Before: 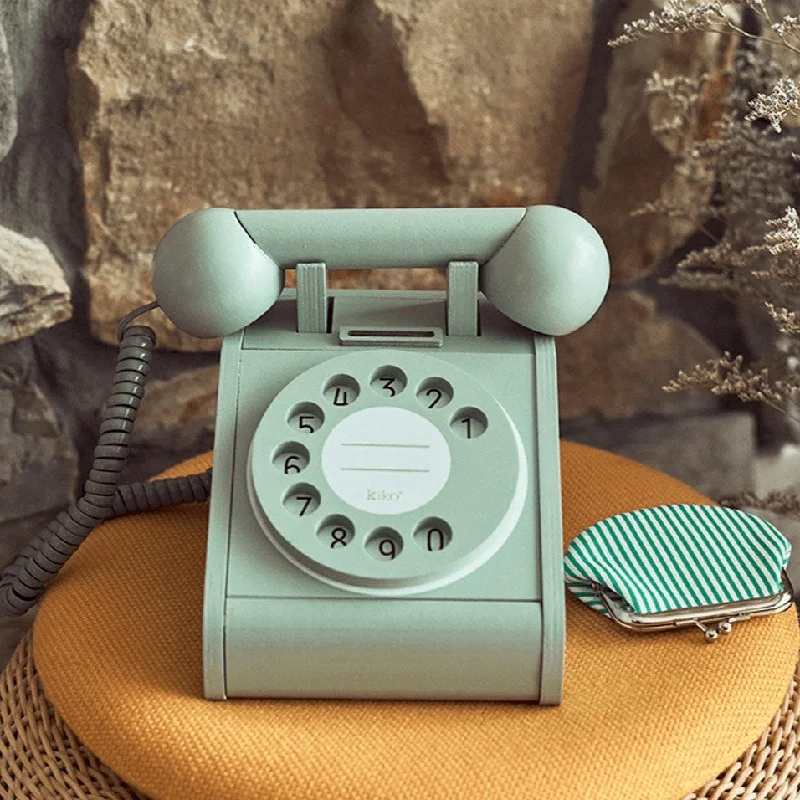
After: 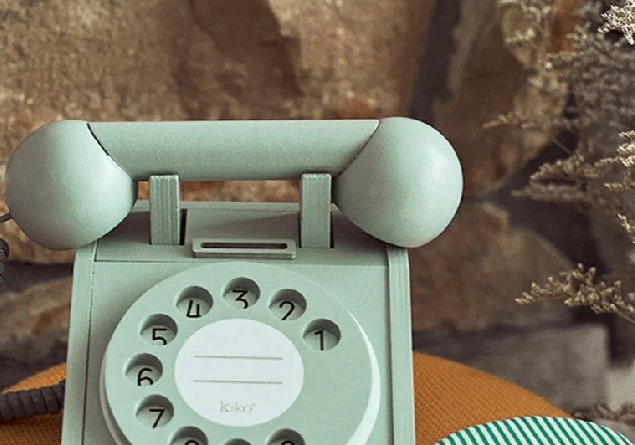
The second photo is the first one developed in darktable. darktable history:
crop: left 18.38%, top 11.092%, right 2.134%, bottom 33.217%
rotate and perspective: automatic cropping original format, crop left 0, crop top 0
